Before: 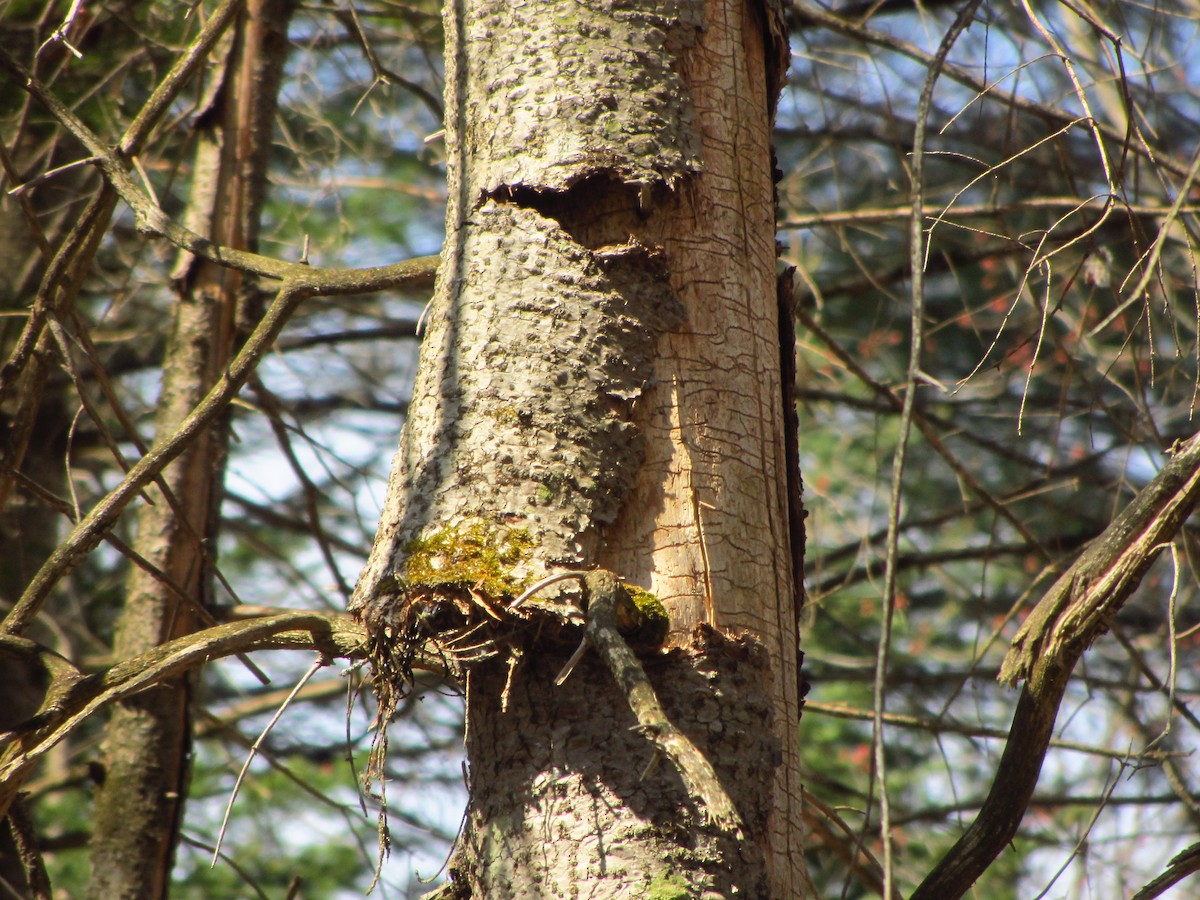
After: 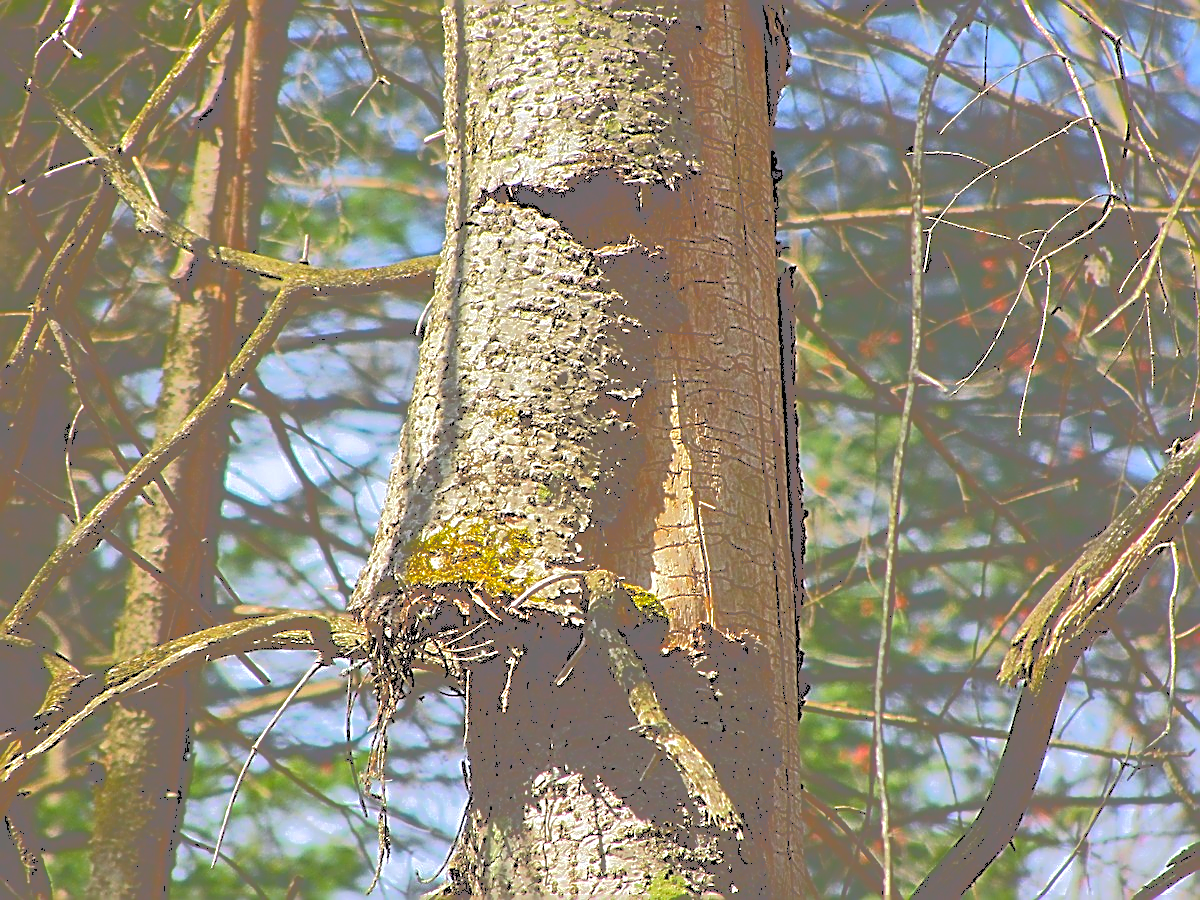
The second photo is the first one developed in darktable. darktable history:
sharpen: amount 1.984
color balance rgb: perceptual saturation grading › global saturation 19.862%, global vibrance 20%
tone curve: curves: ch0 [(0, 0) (0.003, 0.449) (0.011, 0.449) (0.025, 0.449) (0.044, 0.45) (0.069, 0.453) (0.1, 0.453) (0.136, 0.455) (0.177, 0.458) (0.224, 0.462) (0.277, 0.47) (0.335, 0.491) (0.399, 0.522) (0.468, 0.561) (0.543, 0.619) (0.623, 0.69) (0.709, 0.756) (0.801, 0.802) (0.898, 0.825) (1, 1)], color space Lab, independent channels, preserve colors none
color calibration: illuminant as shot in camera, x 0.358, y 0.373, temperature 4628.91 K
